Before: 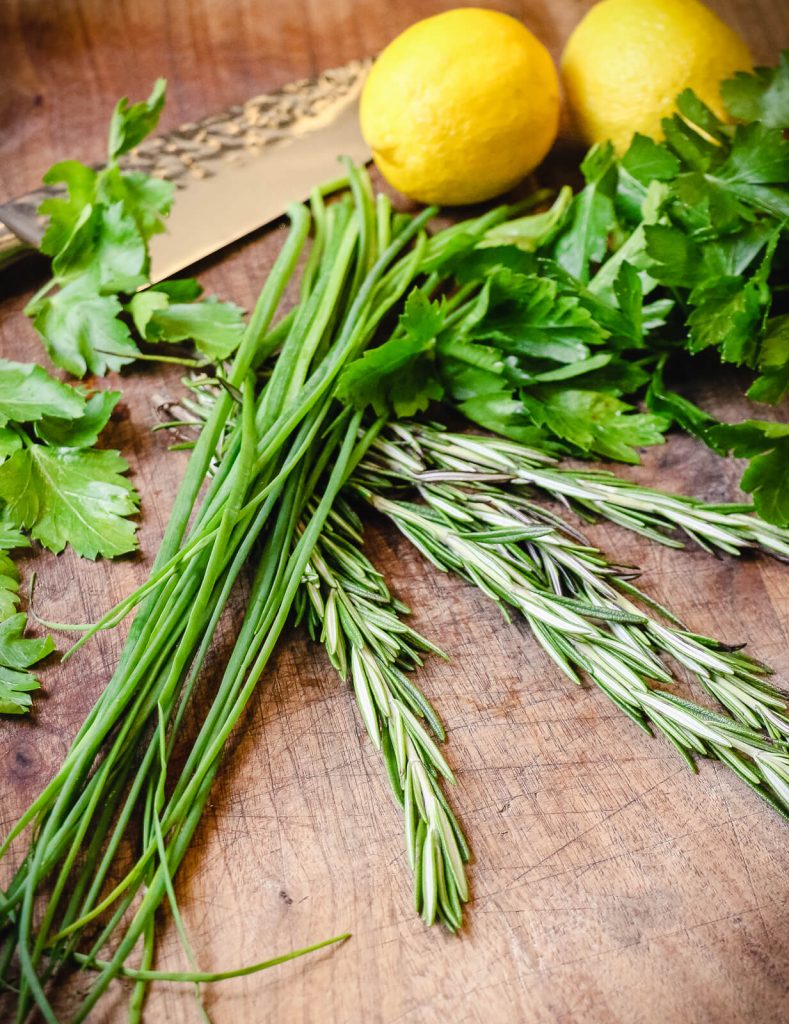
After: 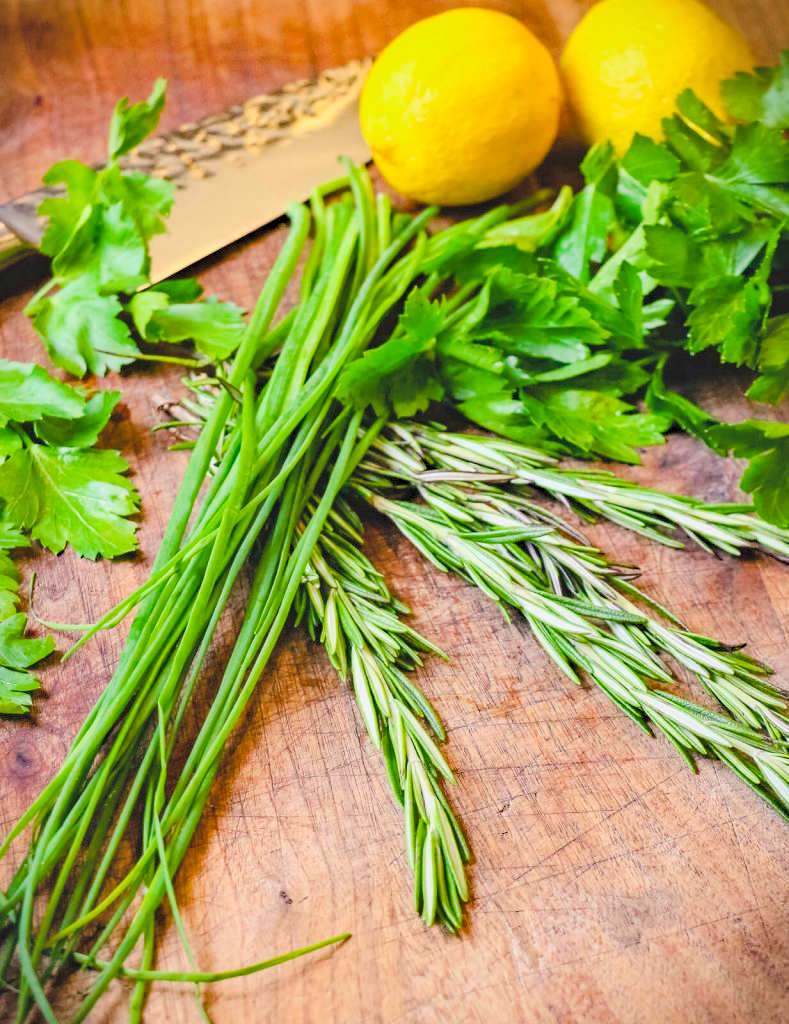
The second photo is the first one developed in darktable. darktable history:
shadows and highlights: soften with gaussian
color correction: highlights b* 0.013, saturation 0.987
color balance rgb: perceptual saturation grading › global saturation 25.912%, contrast -9.673%
contrast brightness saturation: contrast 0.105, brightness 0.318, saturation 0.144
haze removal: compatibility mode true, adaptive false
tone equalizer: smoothing 1
